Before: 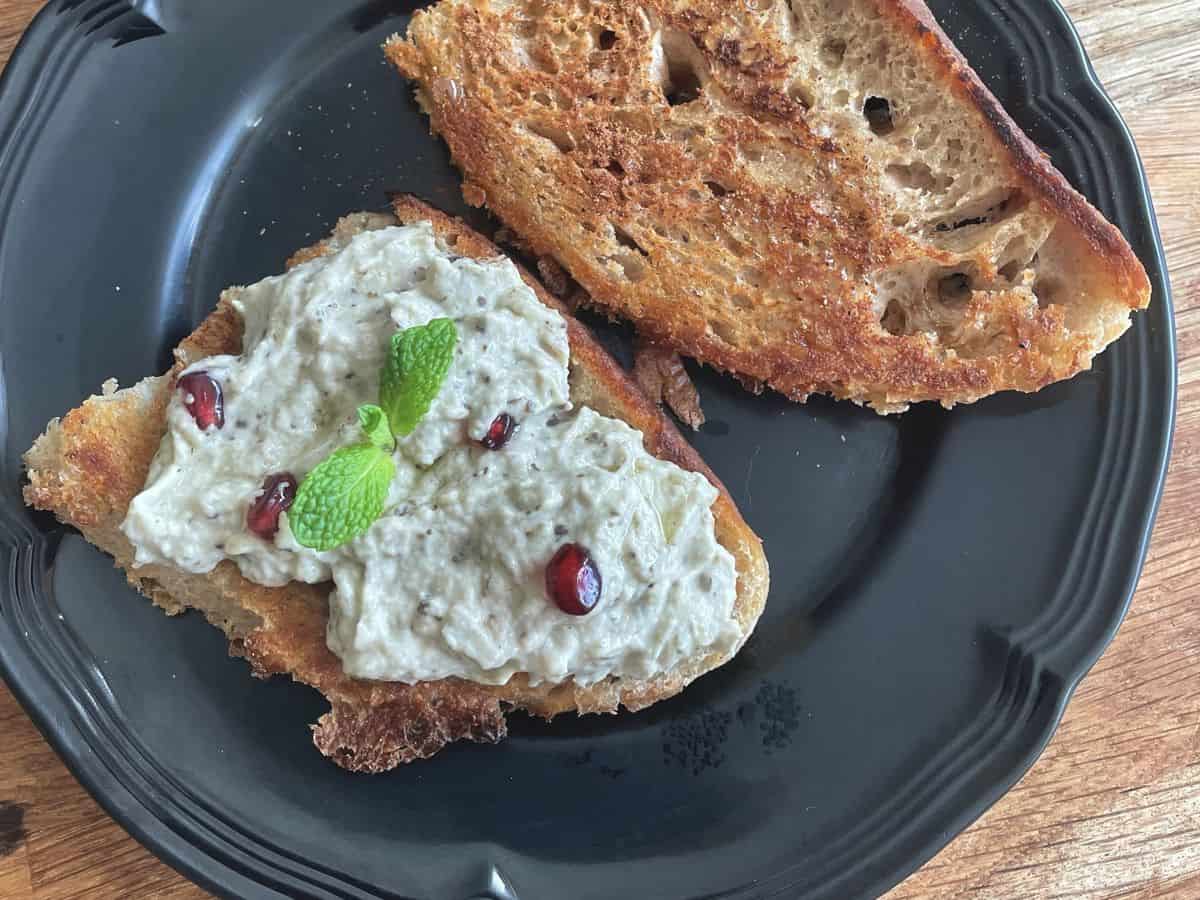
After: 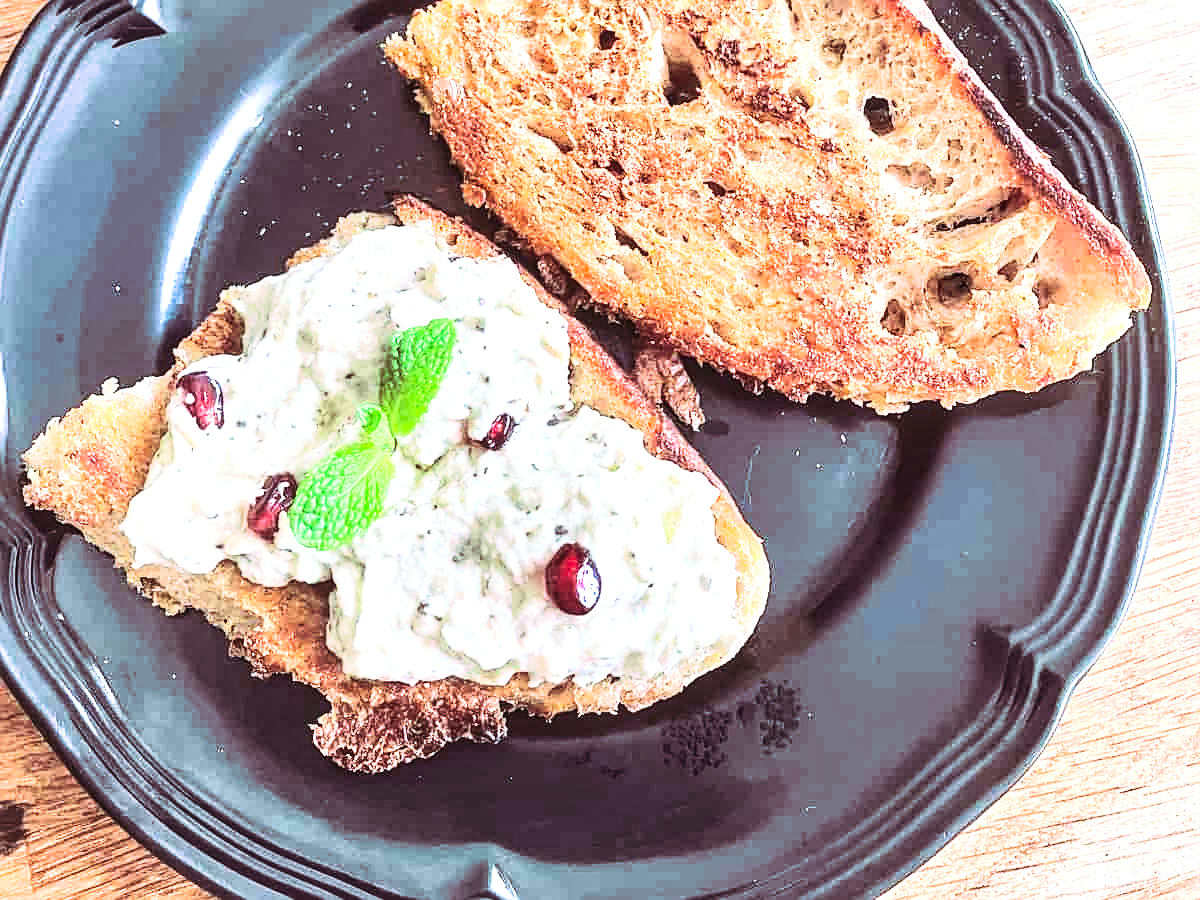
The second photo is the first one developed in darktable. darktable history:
contrast brightness saturation: contrast 0.4, brightness 0.1, saturation 0.21
local contrast: detail 130%
exposure: black level correction 0, exposure 1.2 EV, compensate exposure bias true, compensate highlight preservation false
sharpen: on, module defaults
color balance: input saturation 99%
split-toning: highlights › hue 298.8°, highlights › saturation 0.73, compress 41.76%
